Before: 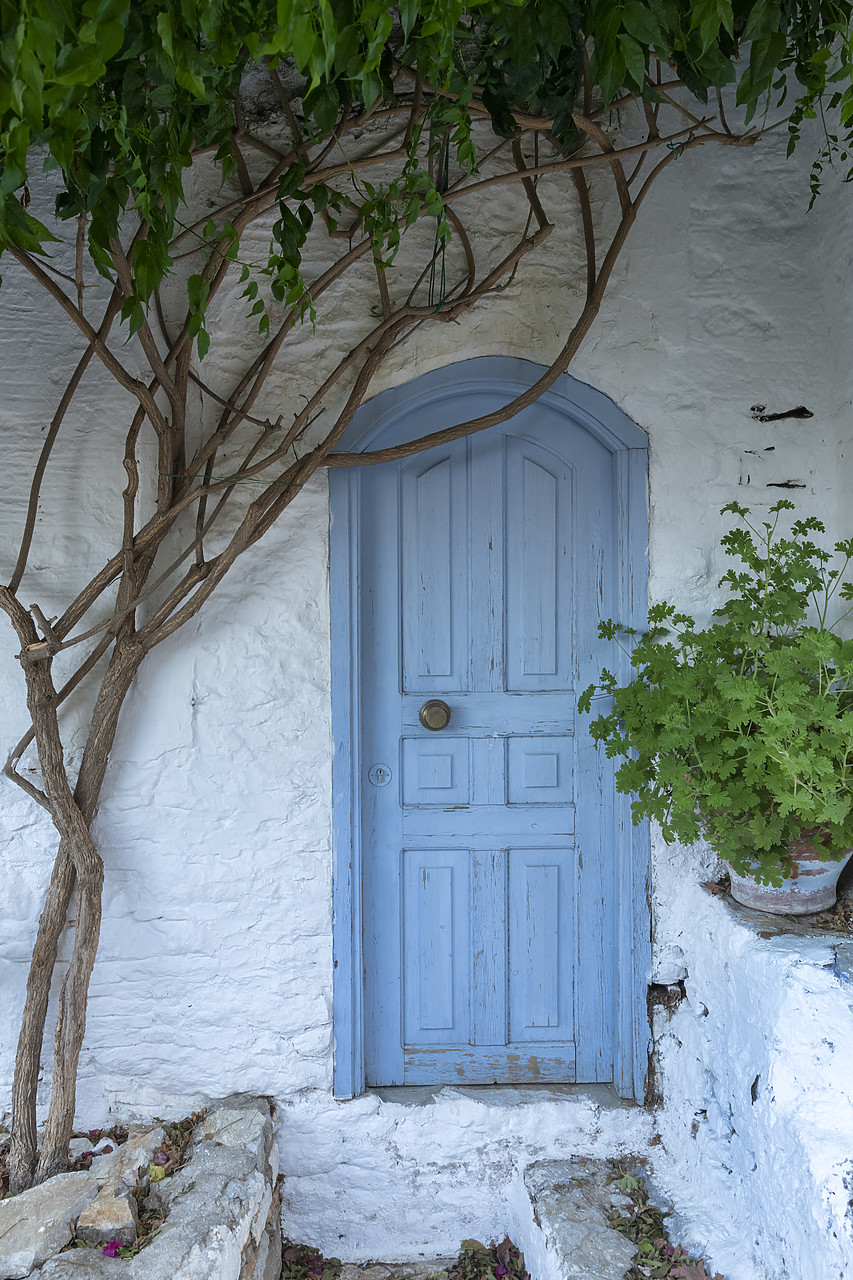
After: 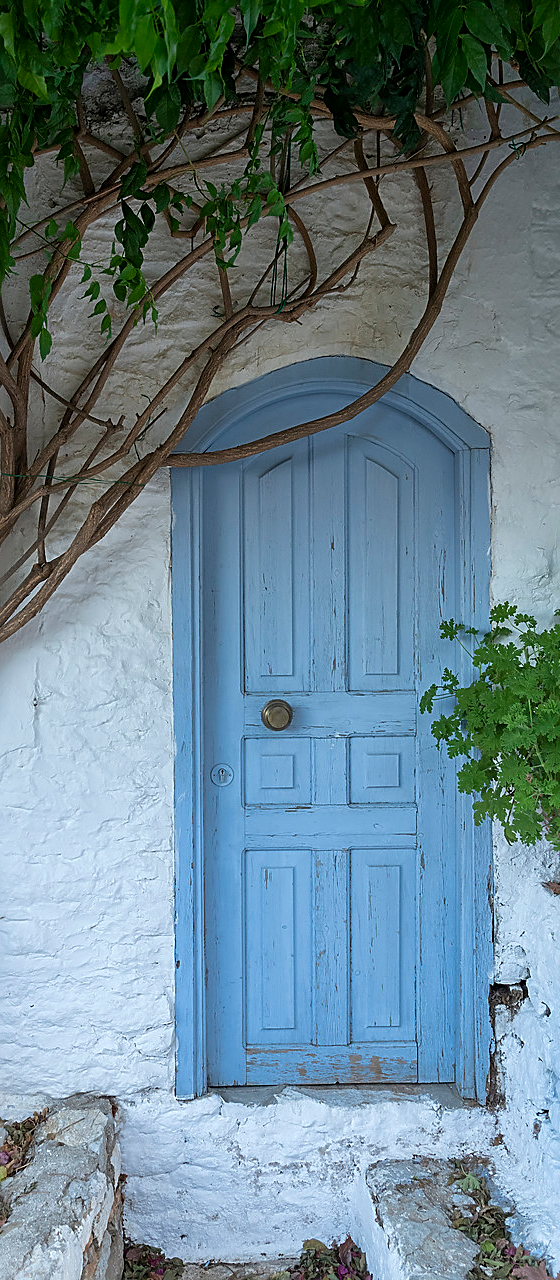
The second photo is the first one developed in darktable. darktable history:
crop and rotate: left 18.537%, right 15.788%
sharpen: on, module defaults
